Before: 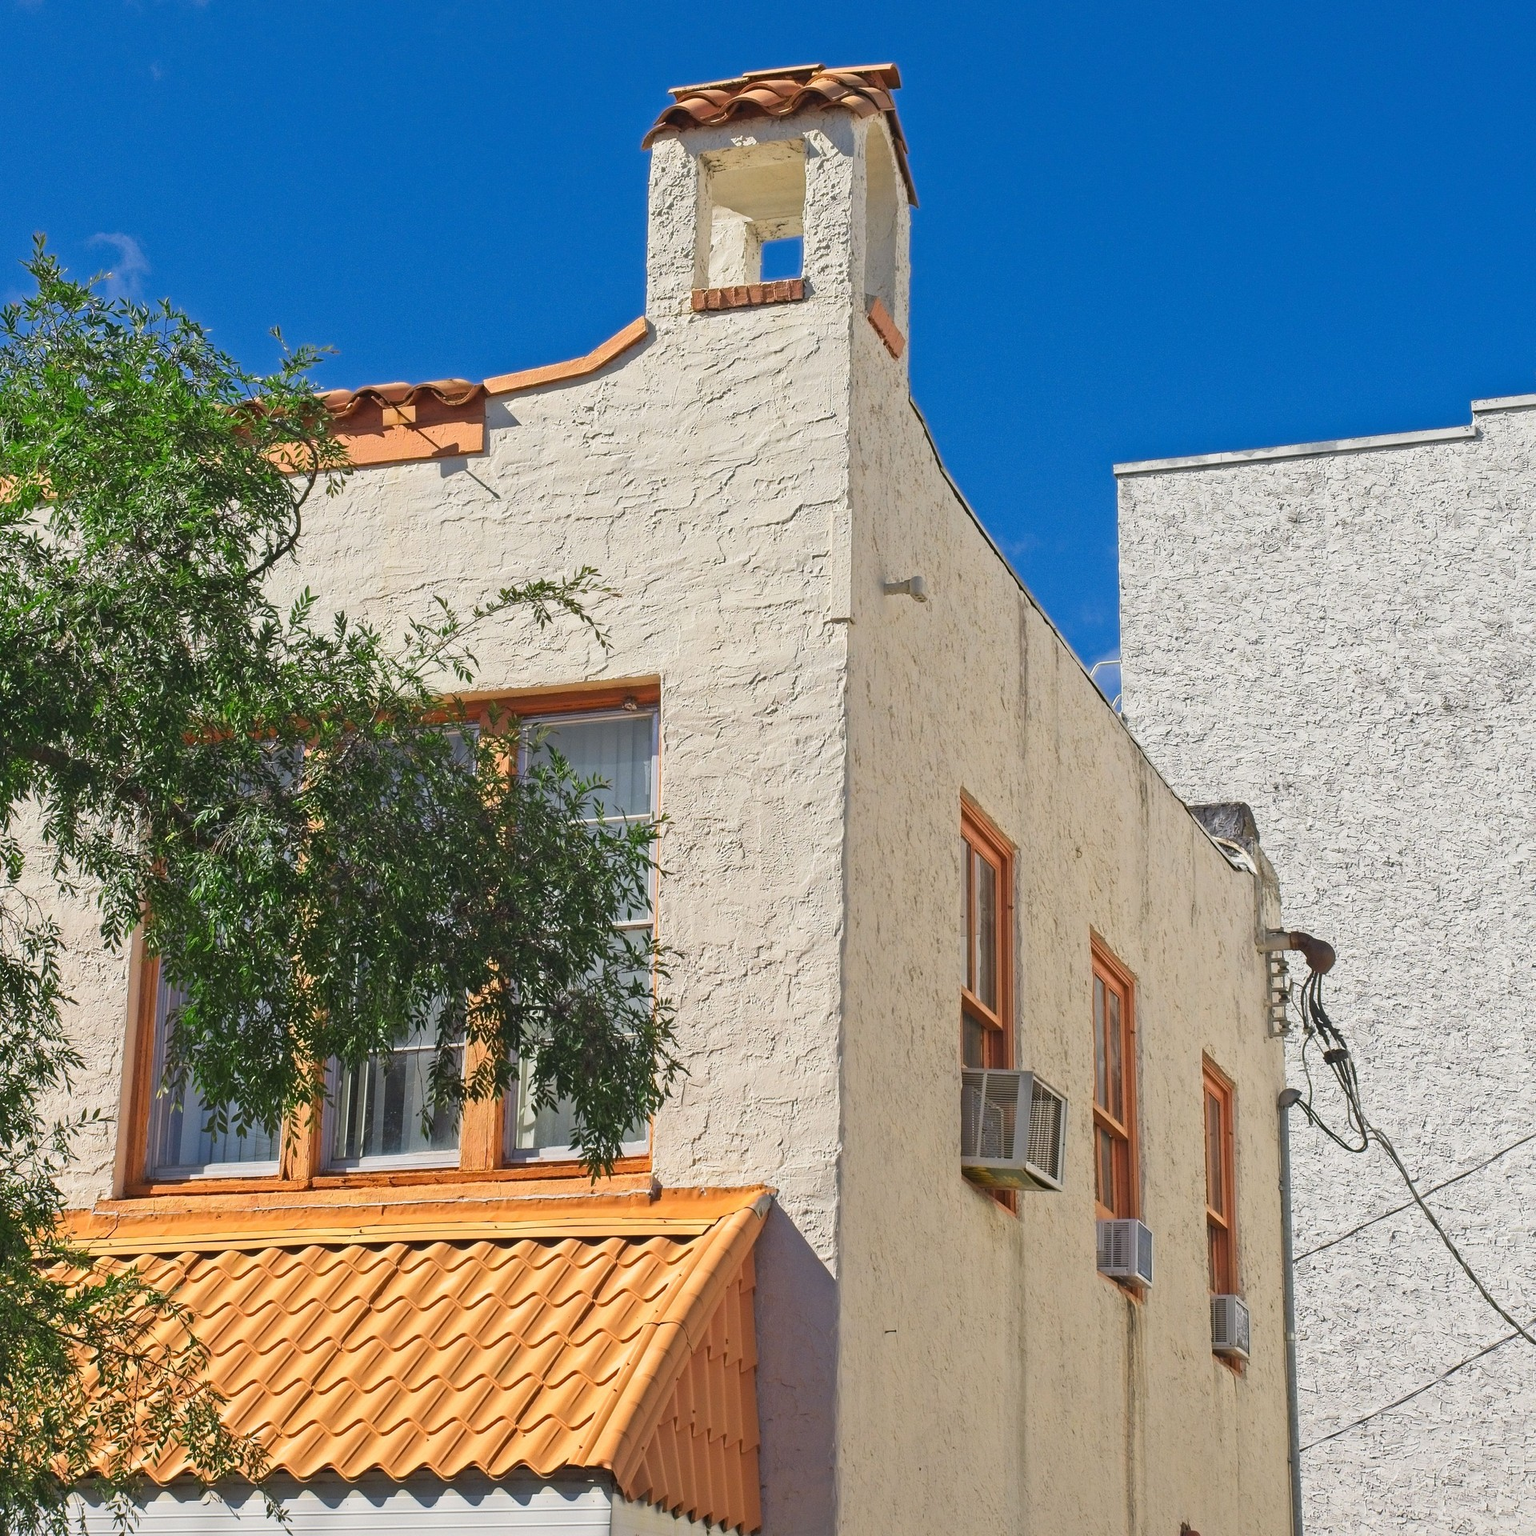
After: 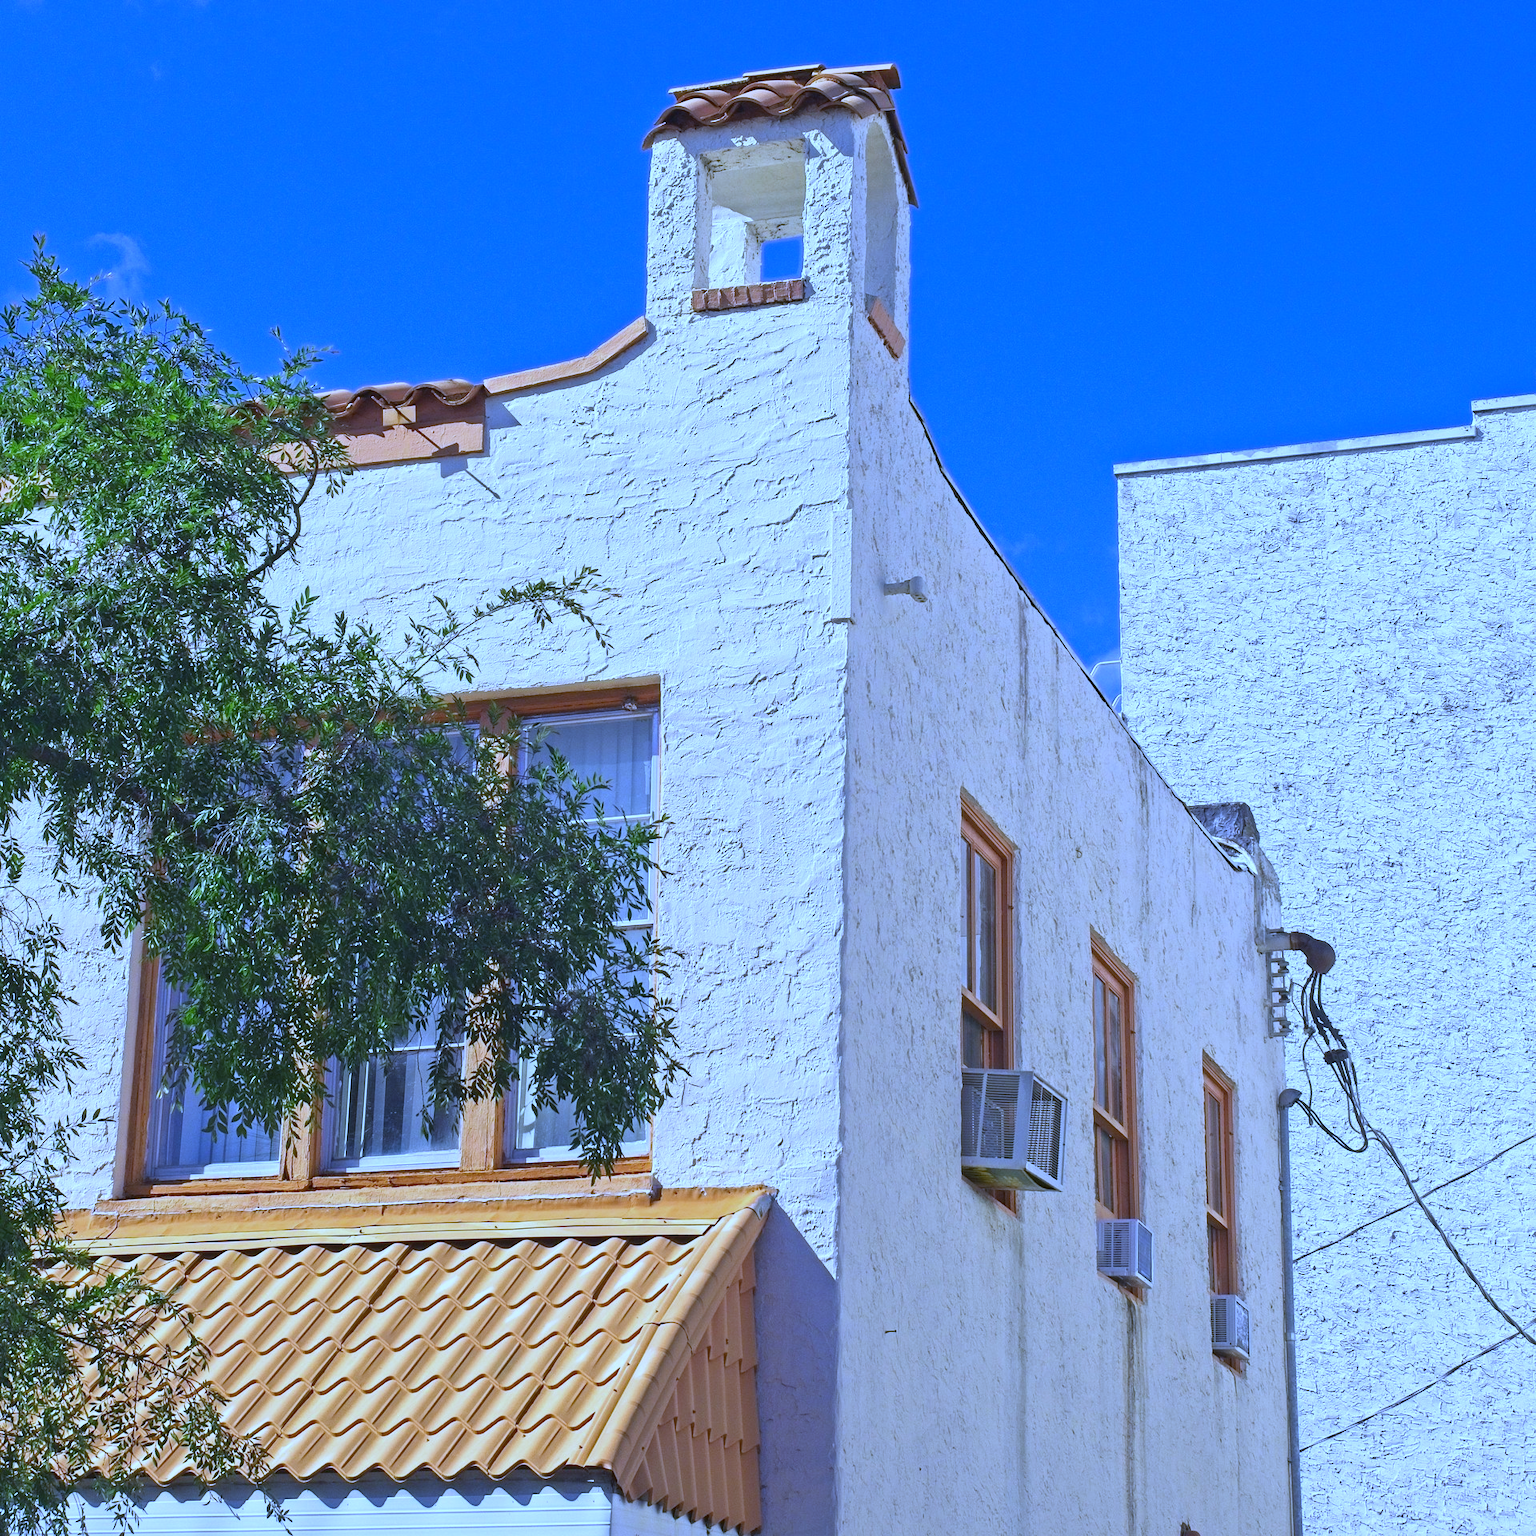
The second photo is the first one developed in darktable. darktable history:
white balance: red 0.766, blue 1.537
exposure: exposure 0.191 EV, compensate highlight preservation false
